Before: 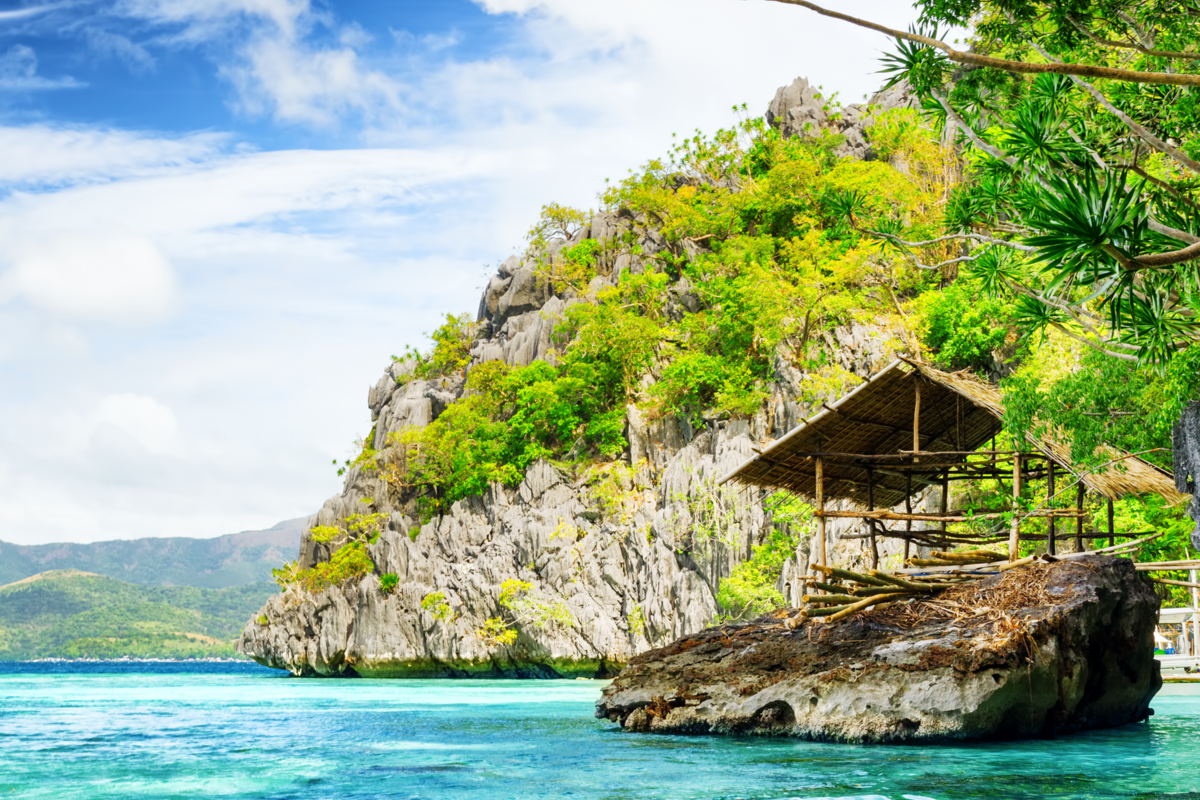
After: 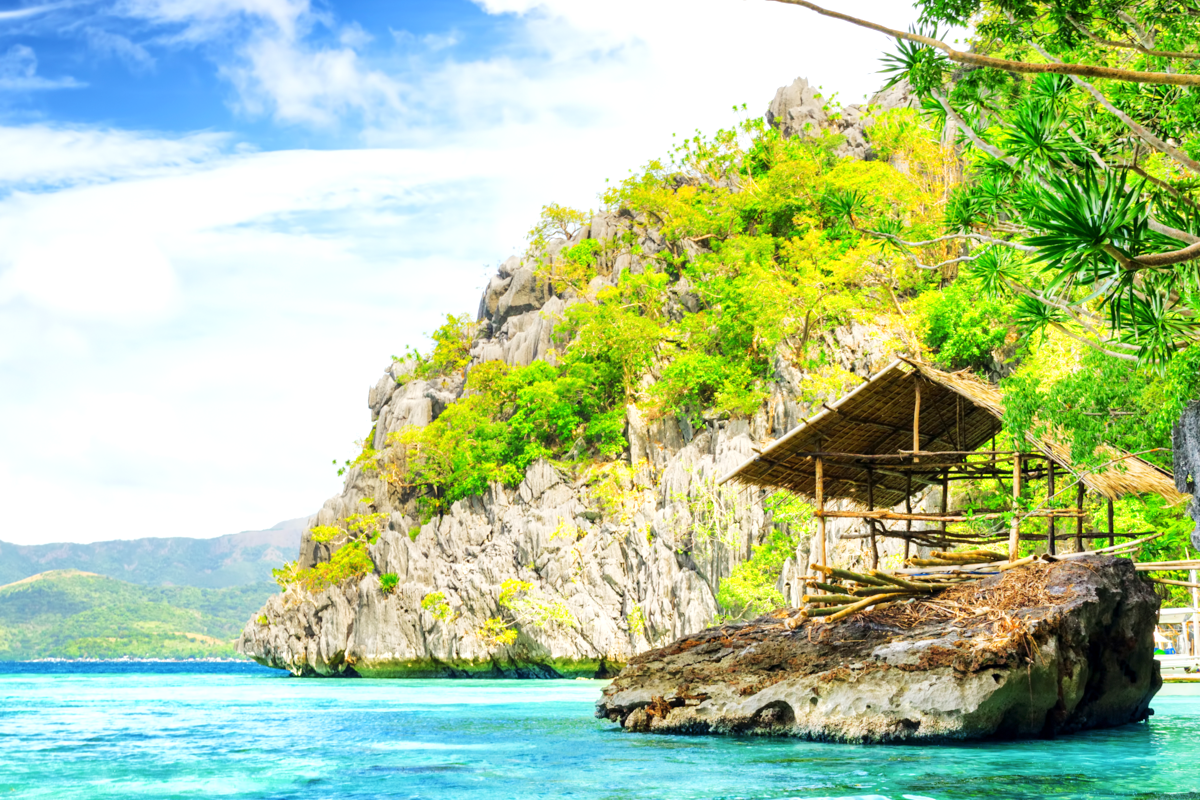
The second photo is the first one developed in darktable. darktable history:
tone equalizer: -8 EV 1 EV, -7 EV 1.03 EV, -6 EV 1.01 EV, -5 EV 1.03 EV, -4 EV 1.02 EV, -3 EV 0.76 EV, -2 EV 0.483 EV, -1 EV 0.246 EV, edges refinement/feathering 500, mask exposure compensation -1.57 EV, preserve details no
